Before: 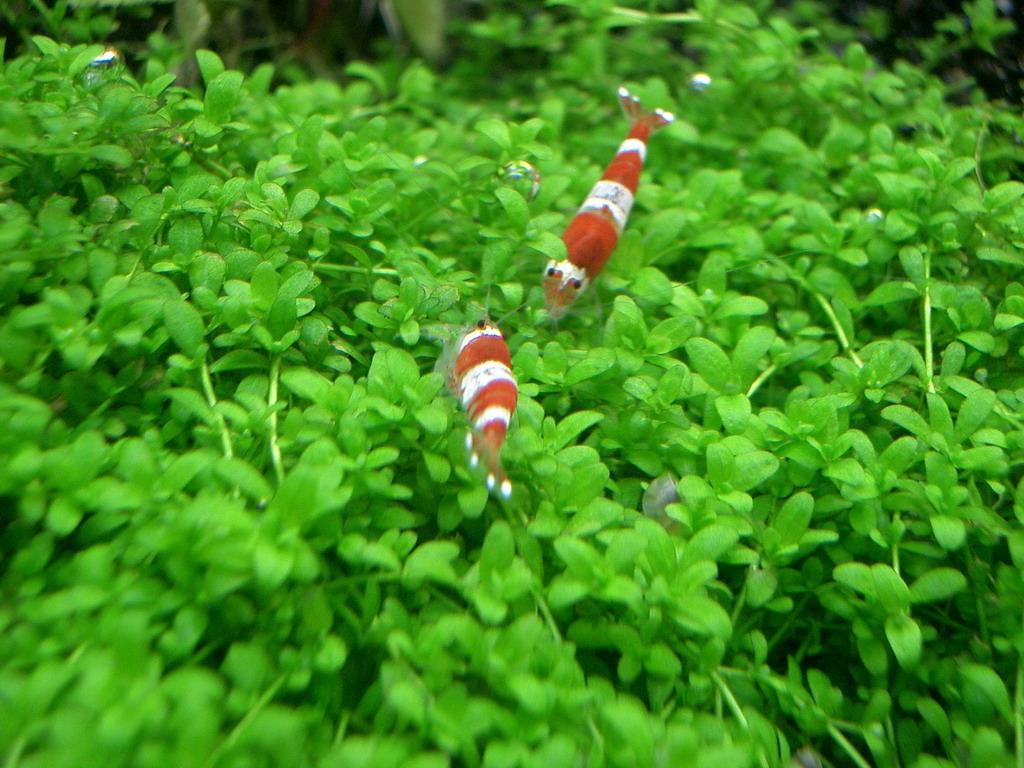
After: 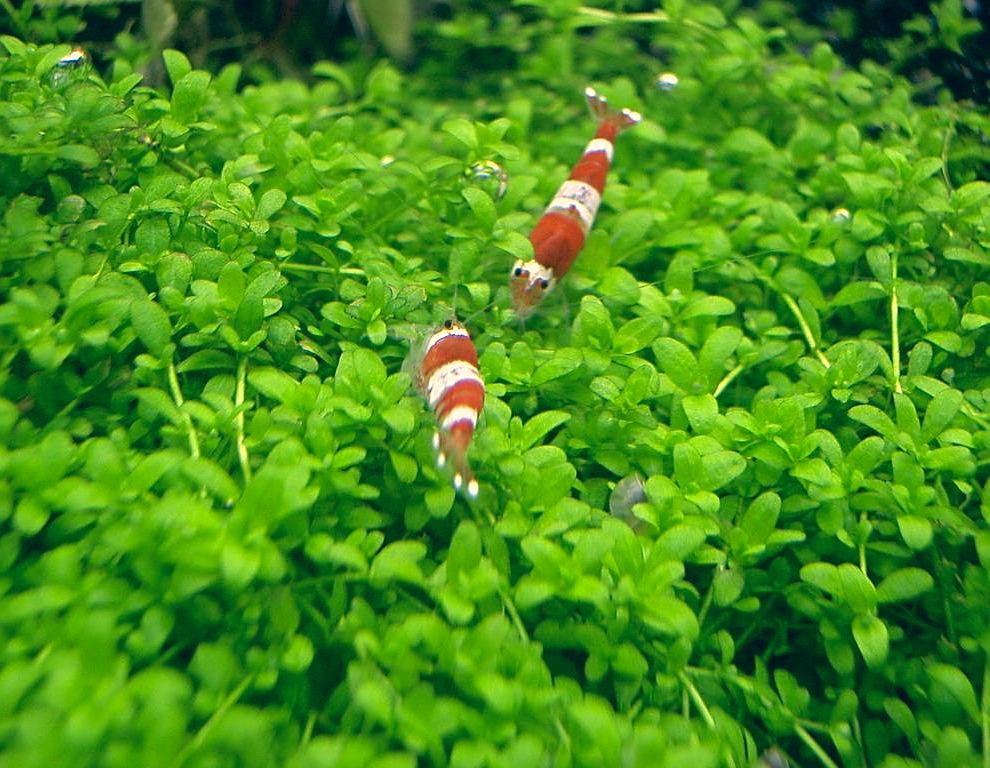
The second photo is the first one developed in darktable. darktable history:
color correction: highlights a* 10.32, highlights b* 14.66, shadows a* -9.59, shadows b* -15.02
sharpen: on, module defaults
crop and rotate: left 3.238%
